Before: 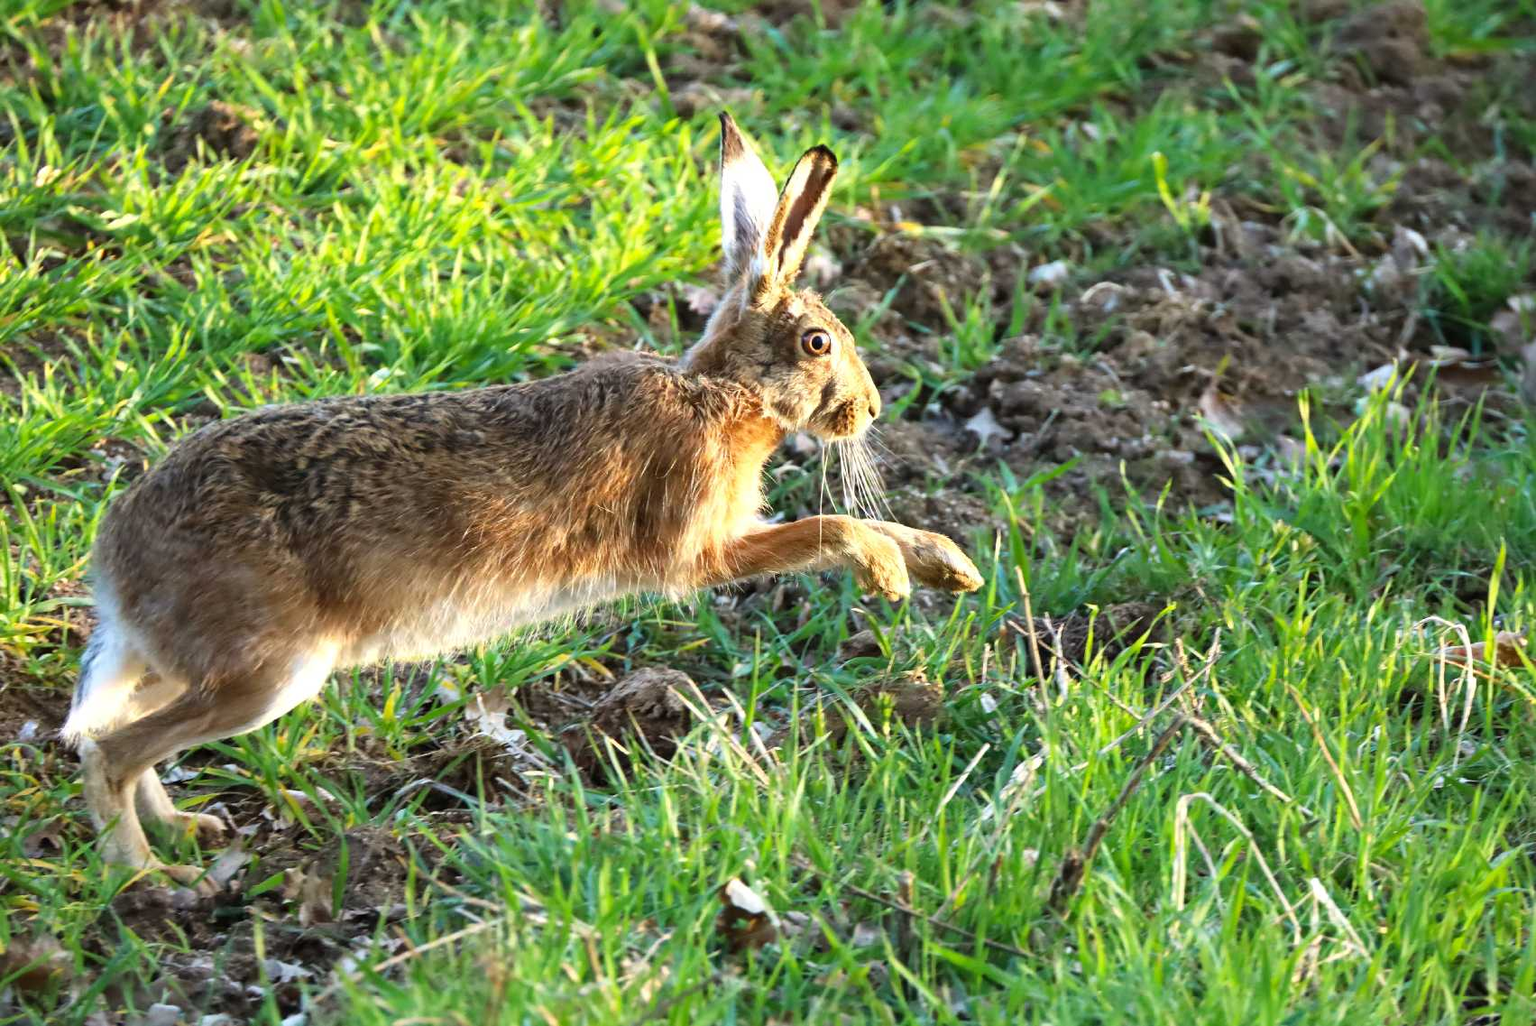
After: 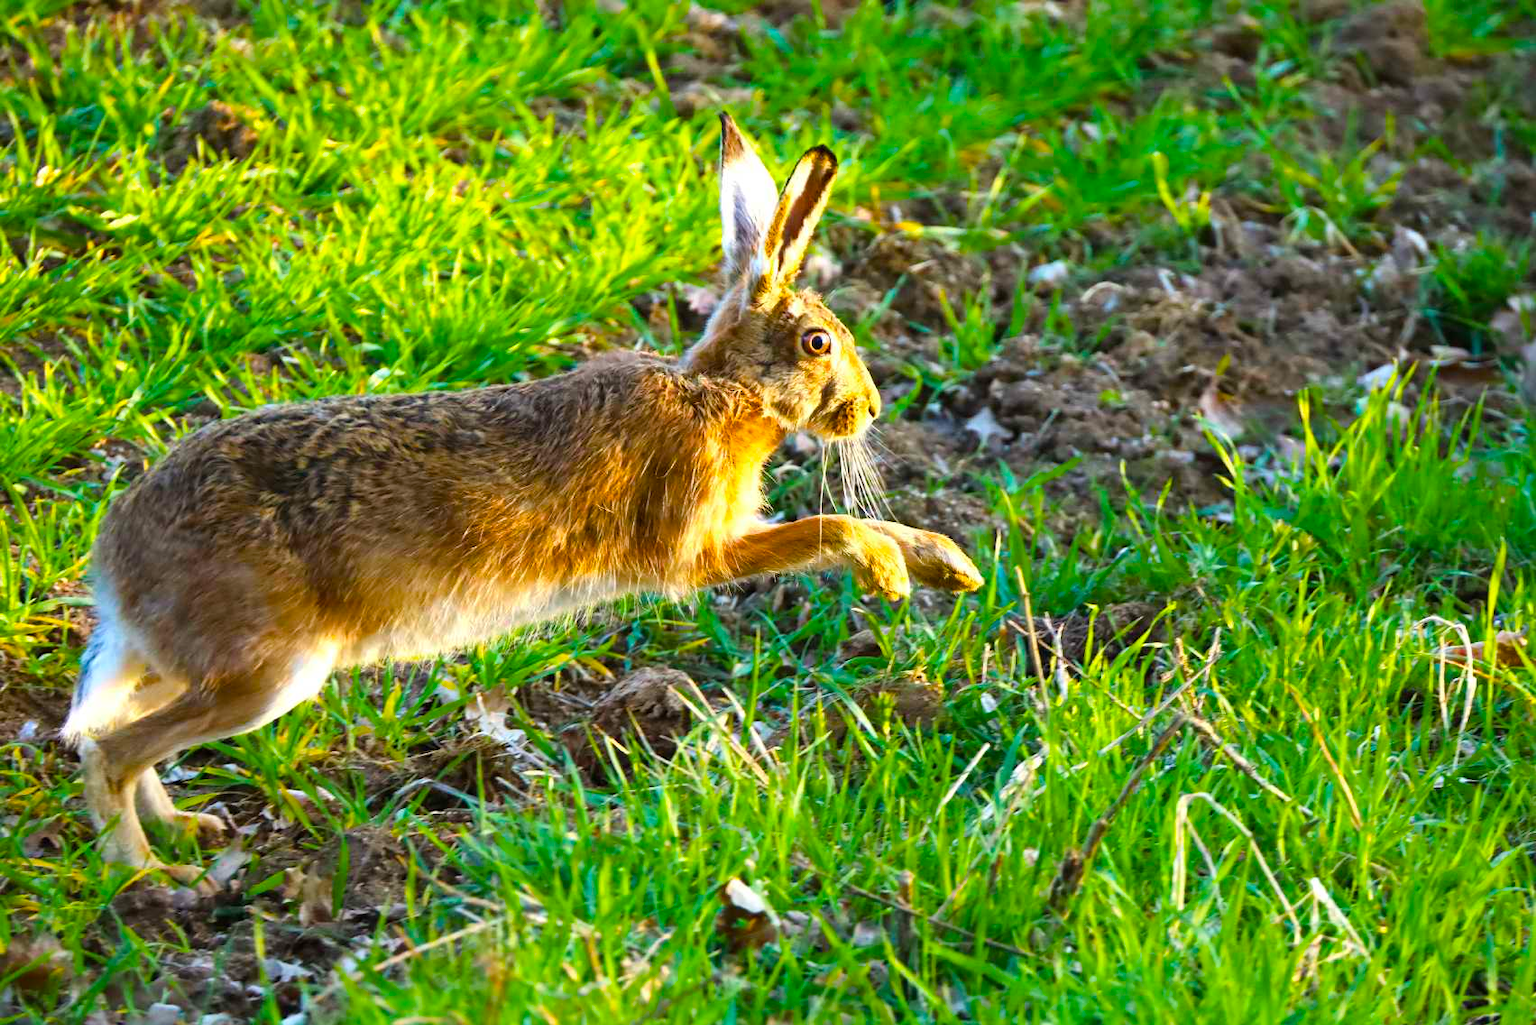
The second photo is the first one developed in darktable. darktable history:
color balance rgb: linear chroma grading › shadows 10.36%, linear chroma grading › highlights 10.811%, linear chroma grading › global chroma 15.176%, linear chroma grading › mid-tones 14.925%, perceptual saturation grading › global saturation 30.895%
